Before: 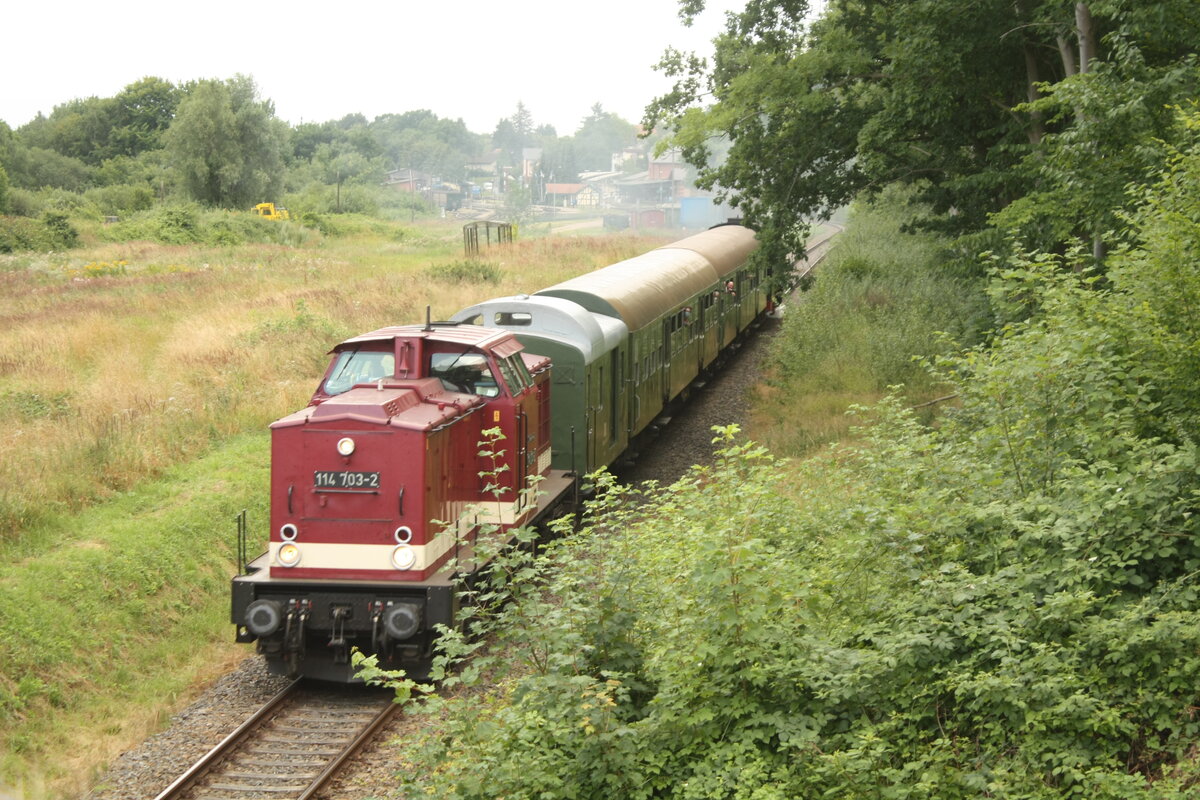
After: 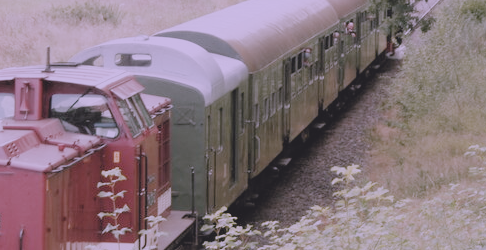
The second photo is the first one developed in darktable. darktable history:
filmic rgb: black relative exposure -4.39 EV, white relative exposure 4.56 EV, threshold 5.98 EV, hardness 2.4, contrast 1.05, add noise in highlights 0.001, preserve chrominance no, color science v3 (2019), use custom middle-gray values true, contrast in highlights soft, enable highlight reconstruction true
contrast brightness saturation: contrast -0.24, saturation -0.426
crop: left 31.711%, top 32.427%, right 27.737%, bottom 36.247%
exposure: exposure 0.299 EV, compensate highlight preservation false
color correction: highlights a* 15.13, highlights b* -24.43
